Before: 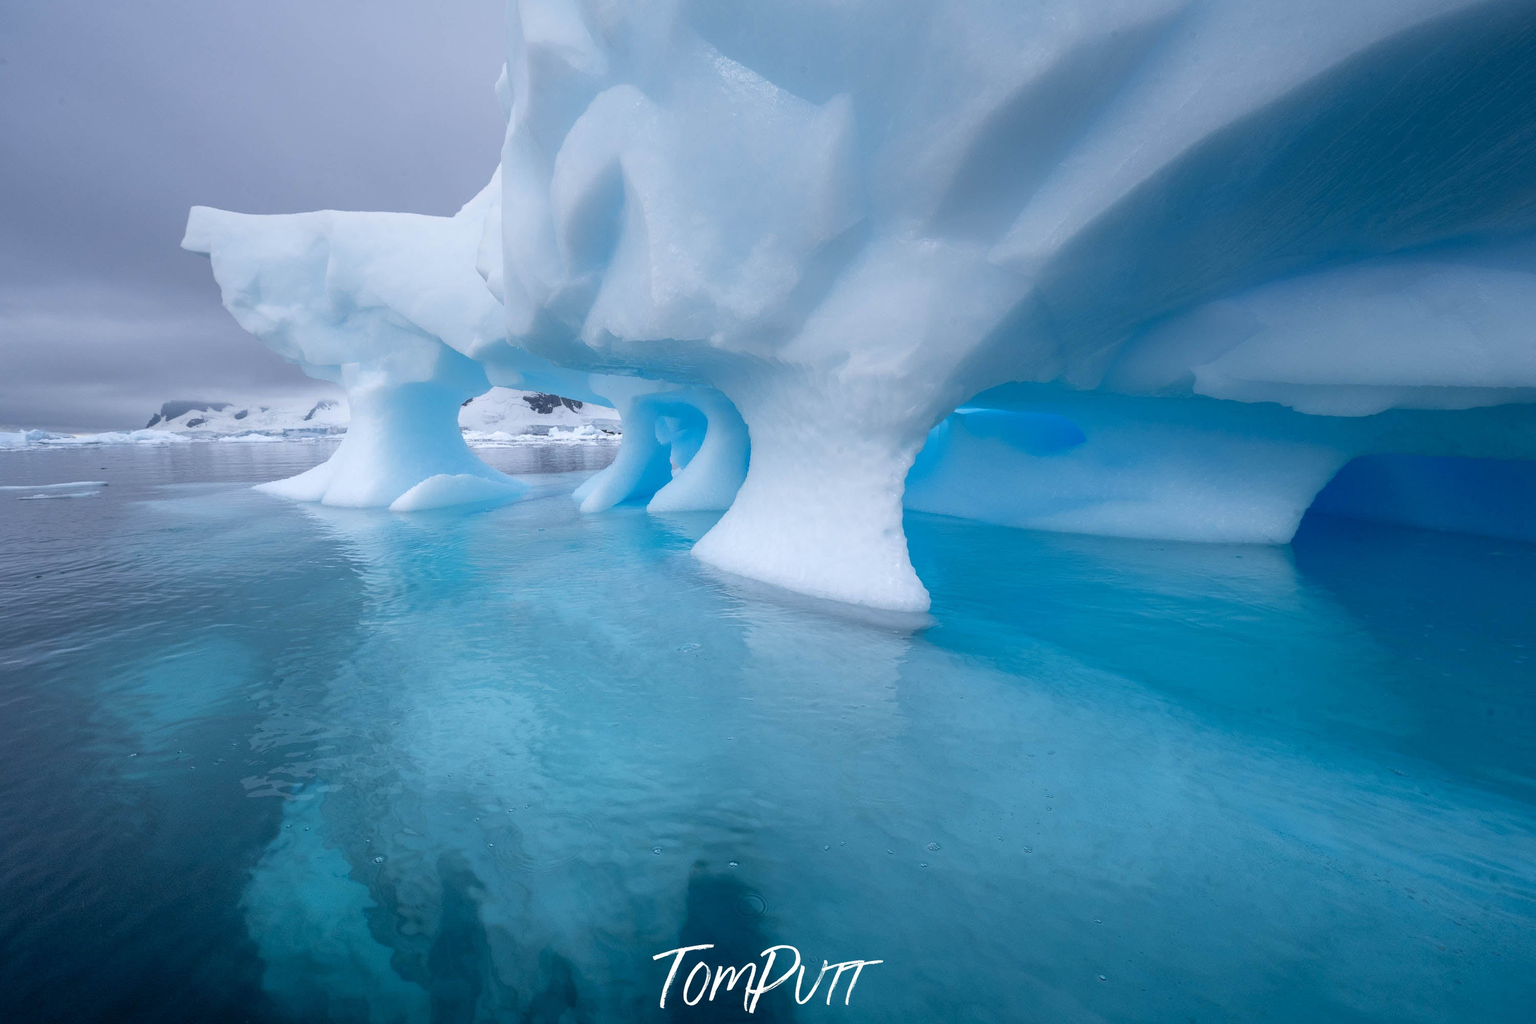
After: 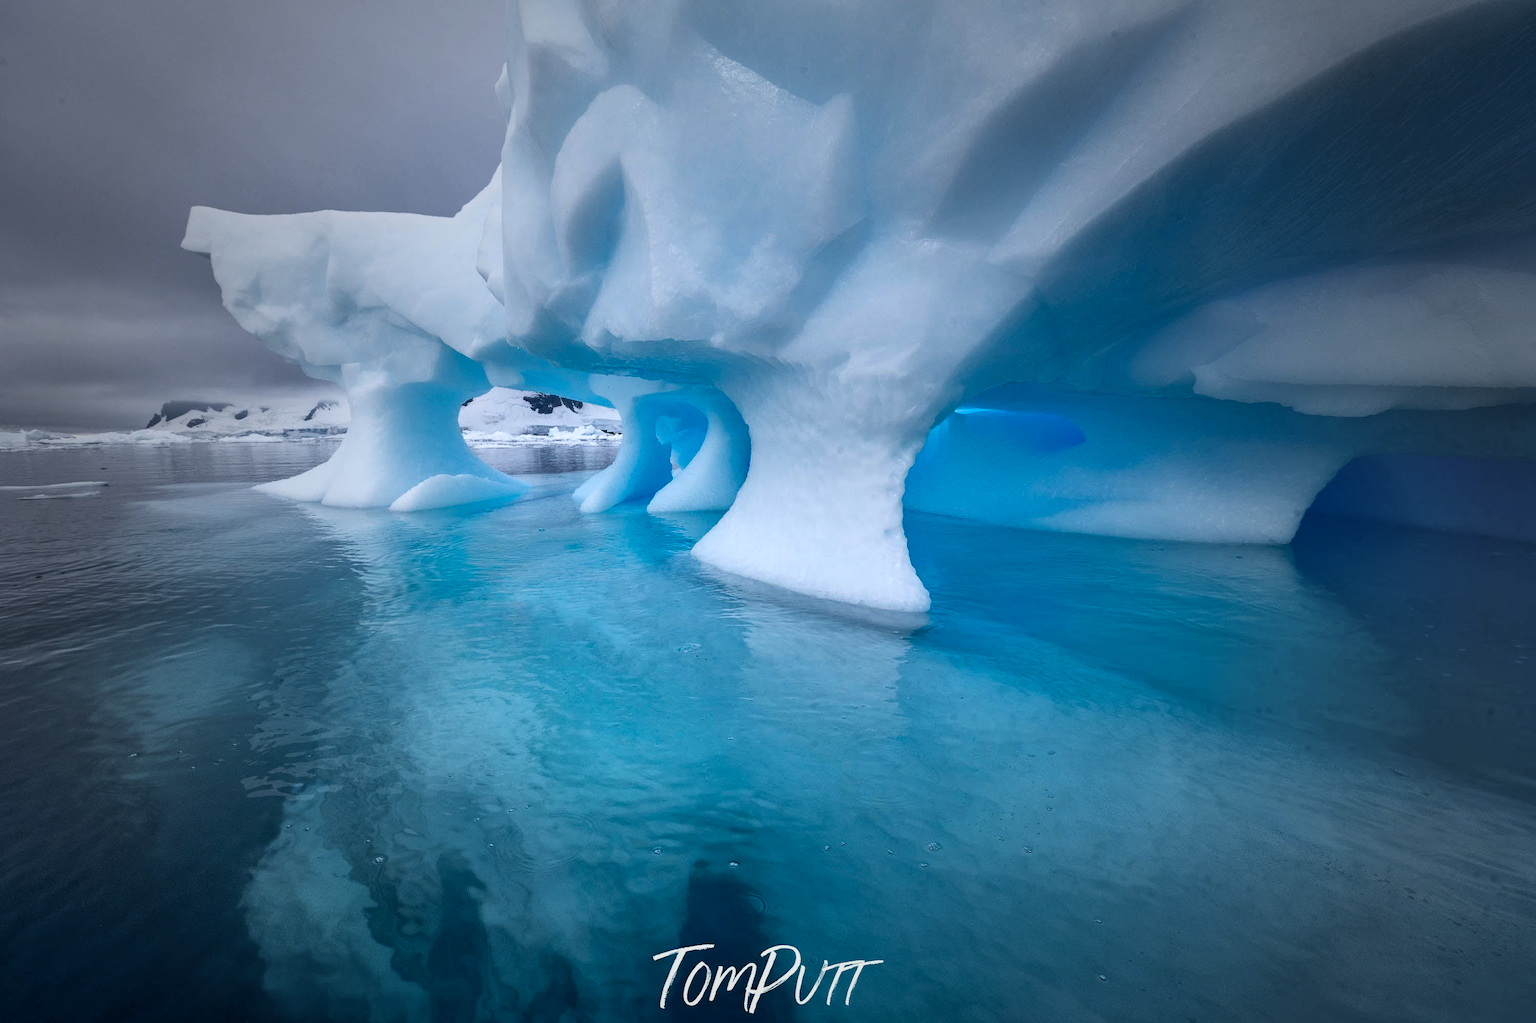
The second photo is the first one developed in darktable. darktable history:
shadows and highlights: soften with gaussian
contrast brightness saturation: contrast 0.21, brightness -0.112, saturation 0.215
vignetting: fall-off start 33.75%, fall-off radius 64.59%, width/height ratio 0.961
